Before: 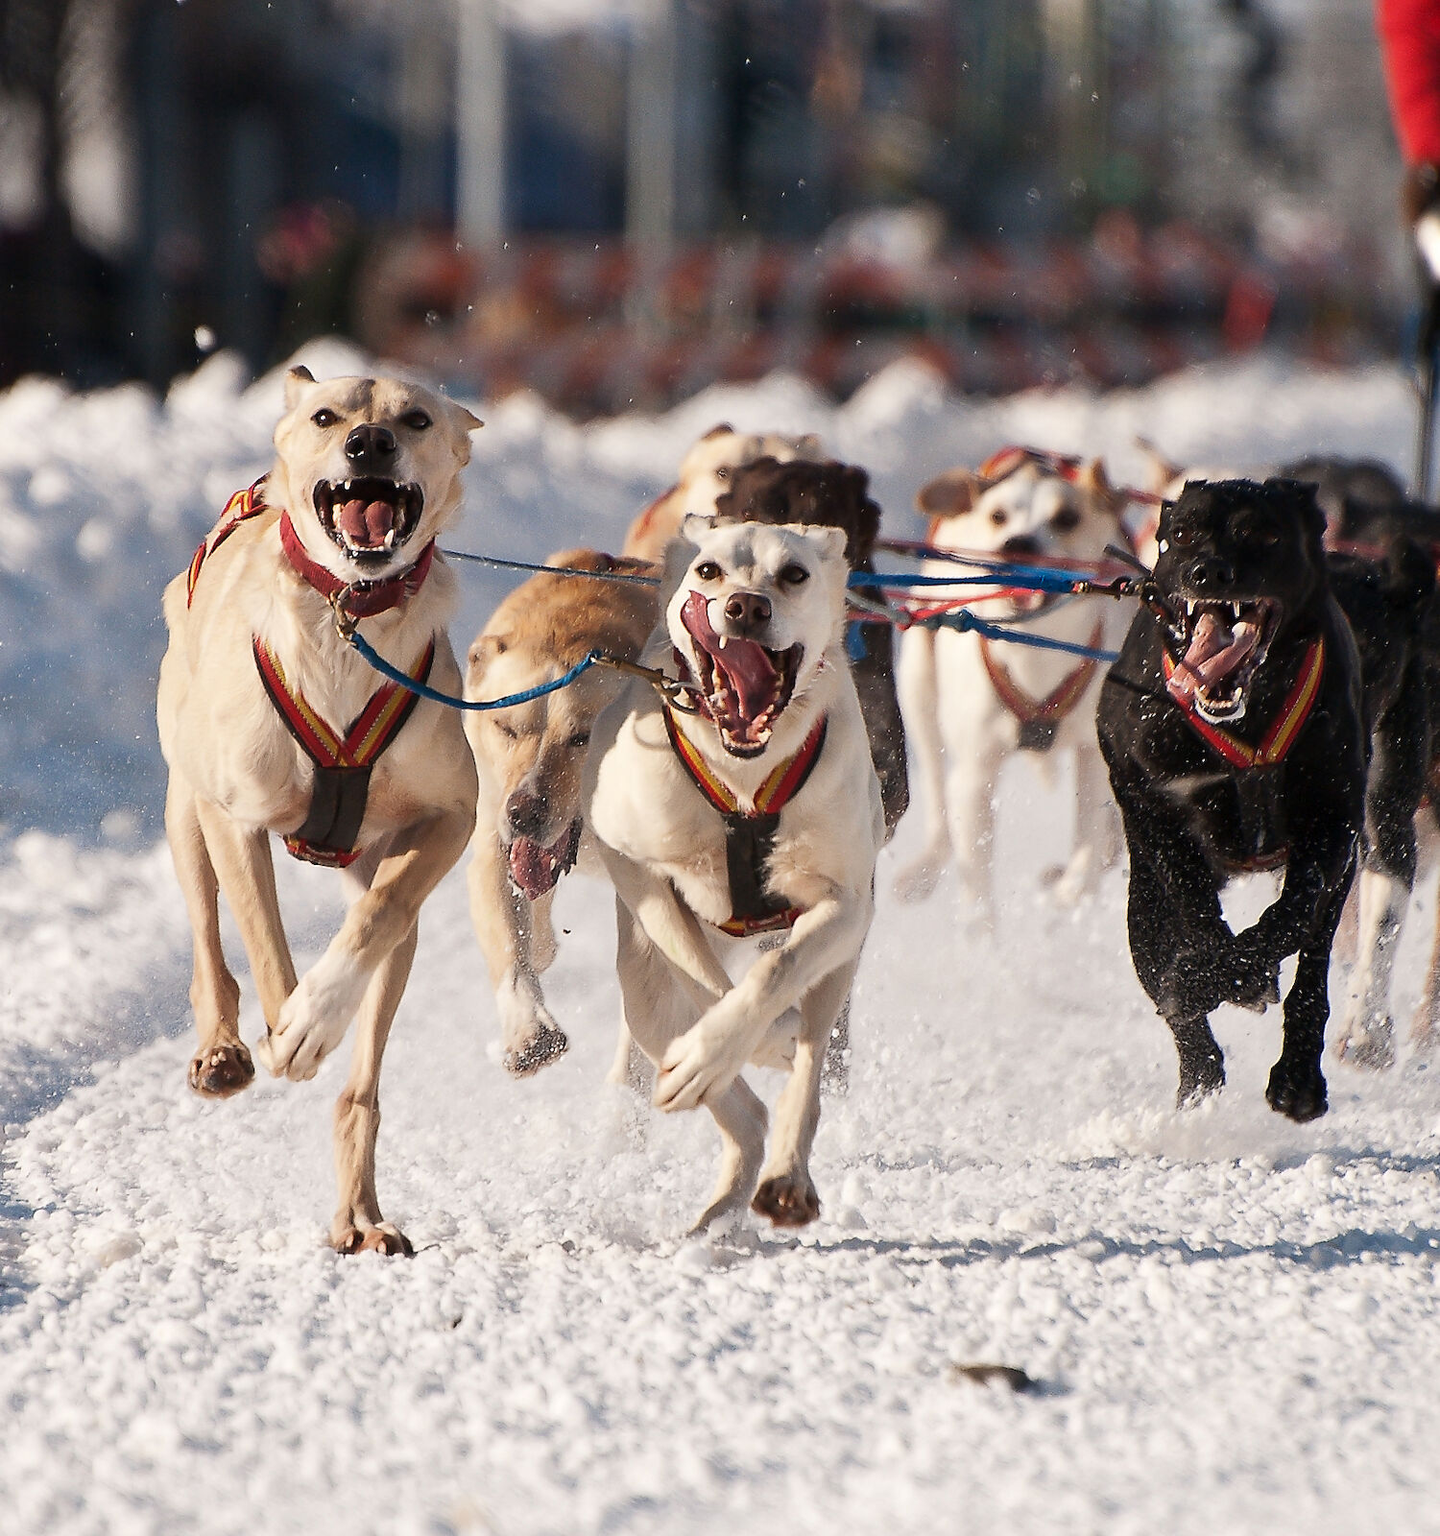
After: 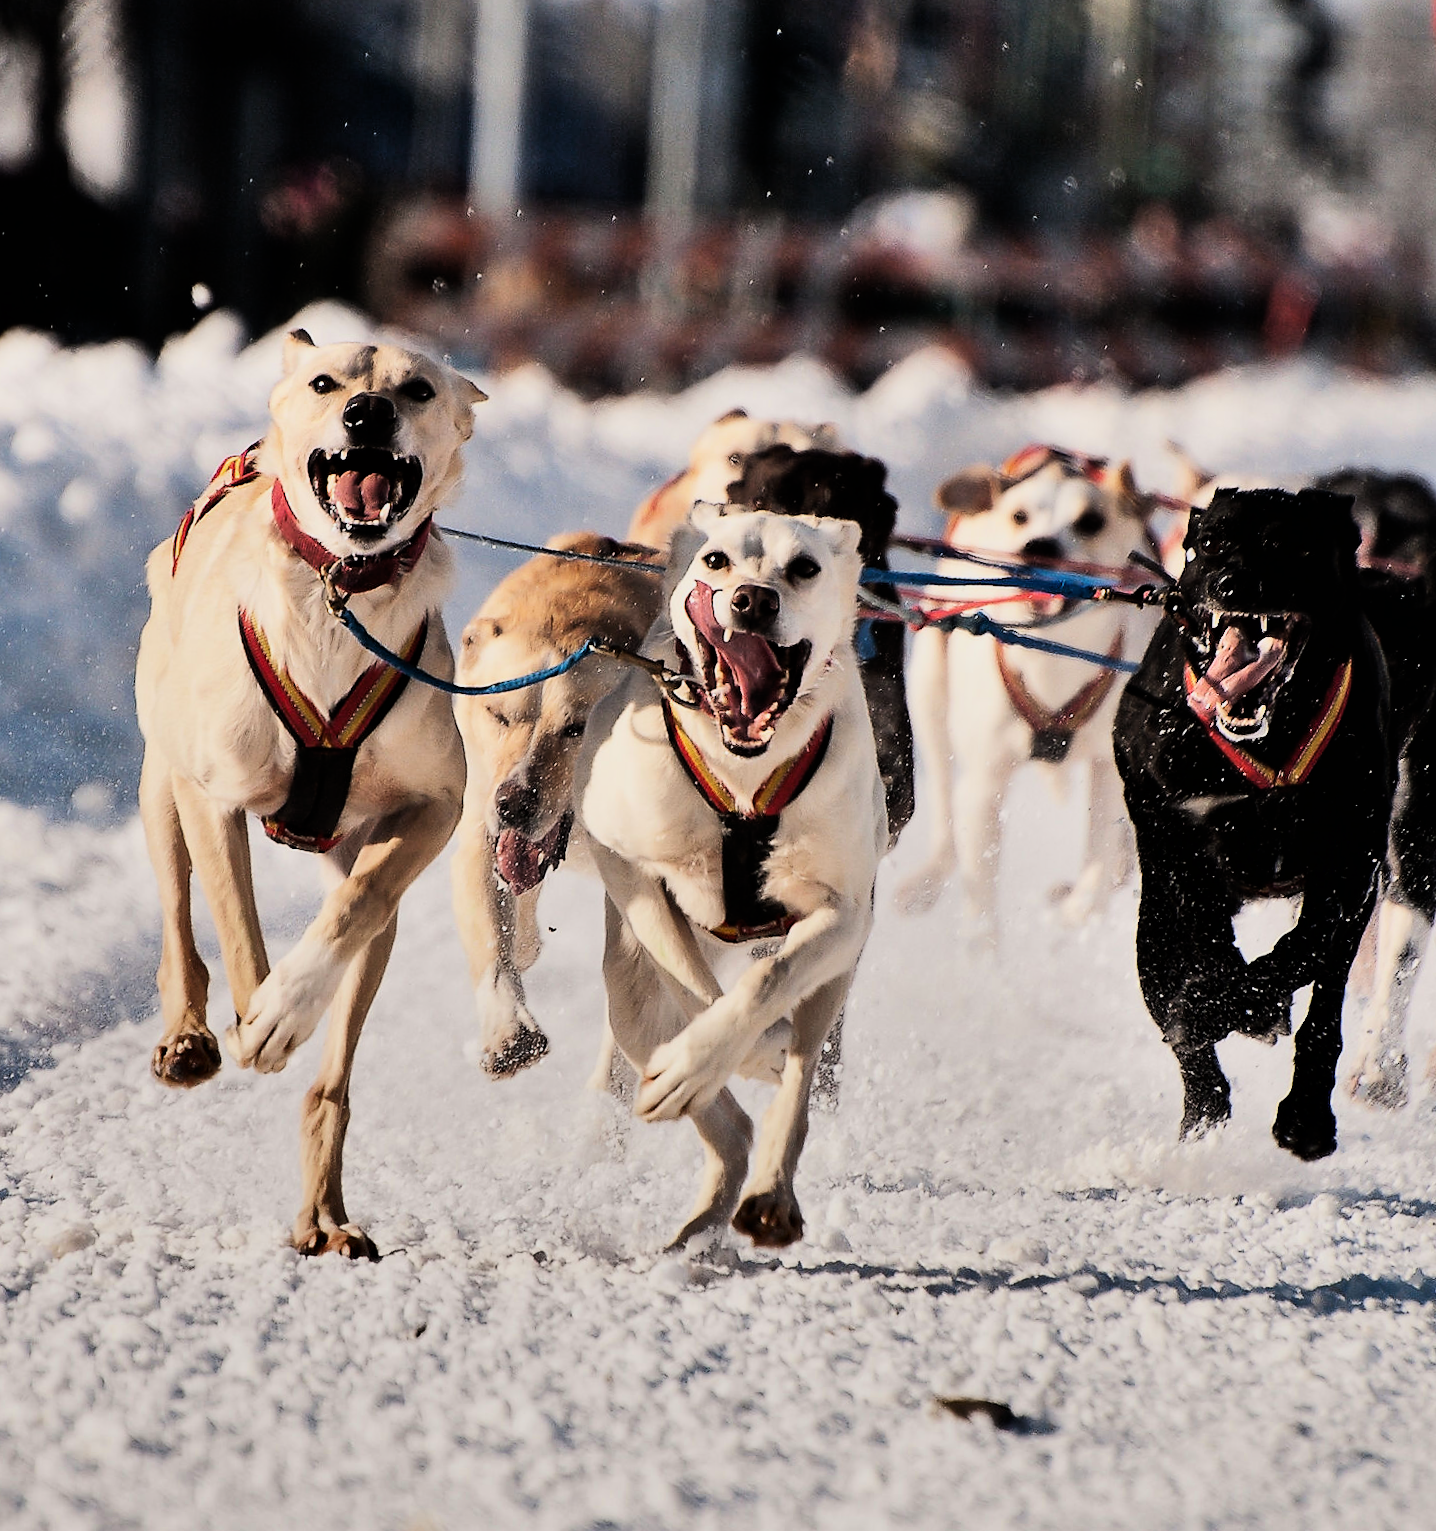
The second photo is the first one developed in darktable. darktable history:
shadows and highlights: radius 117.46, shadows 42.13, highlights -61.62, soften with gaussian
filmic rgb: black relative exposure -7.5 EV, white relative exposure 4.99 EV, threshold 2.98 EV, hardness 3.34, contrast 1.298, color science v6 (2022), enable highlight reconstruction true
crop and rotate: angle -2.44°
tone equalizer: -8 EV -0.425 EV, -7 EV -0.355 EV, -6 EV -0.297 EV, -5 EV -0.209 EV, -3 EV 0.23 EV, -2 EV 0.341 EV, -1 EV 0.37 EV, +0 EV 0.437 EV, edges refinement/feathering 500, mask exposure compensation -1.57 EV, preserve details no
